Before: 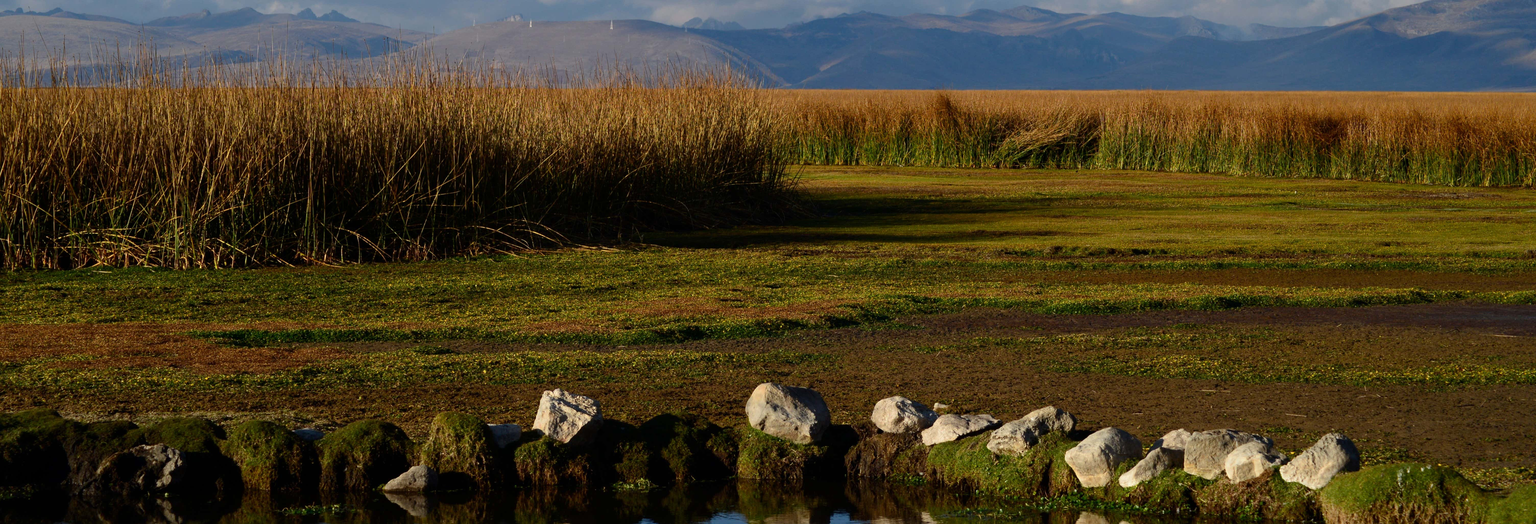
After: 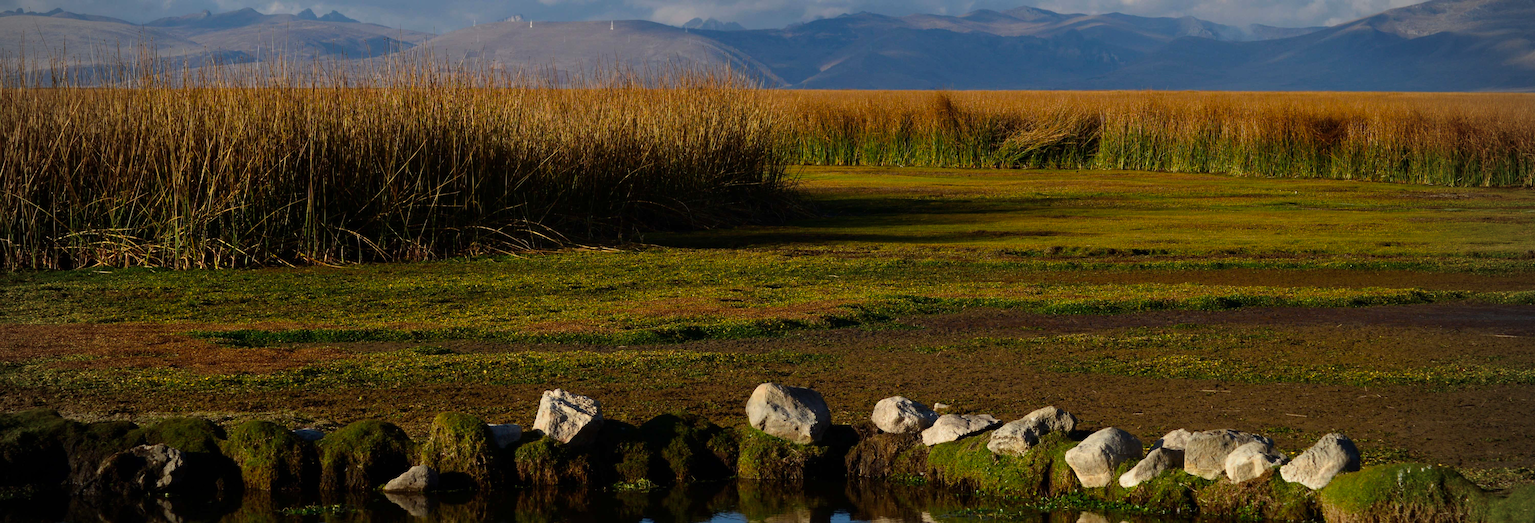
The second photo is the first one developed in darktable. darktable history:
vignetting: on, module defaults
tone equalizer: on, module defaults
color balance rgb: shadows fall-off 101%, linear chroma grading › mid-tones 7.63%, perceptual saturation grading › mid-tones 11.68%, mask middle-gray fulcrum 22.45%, global vibrance 10.11%, saturation formula JzAzBz (2021)
